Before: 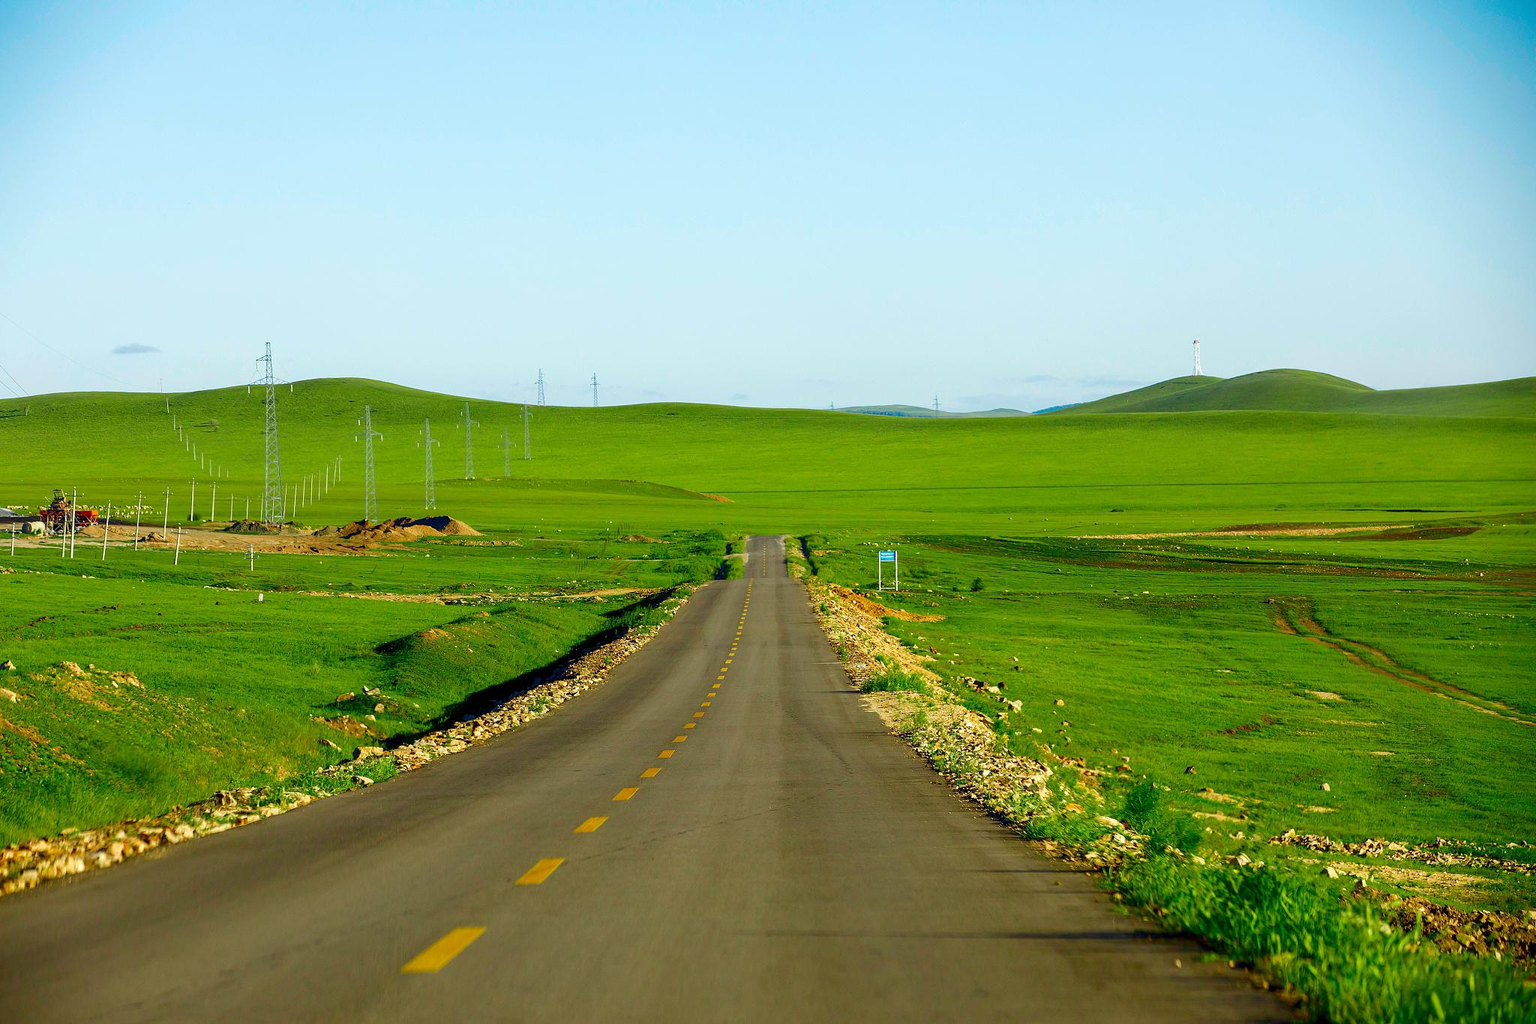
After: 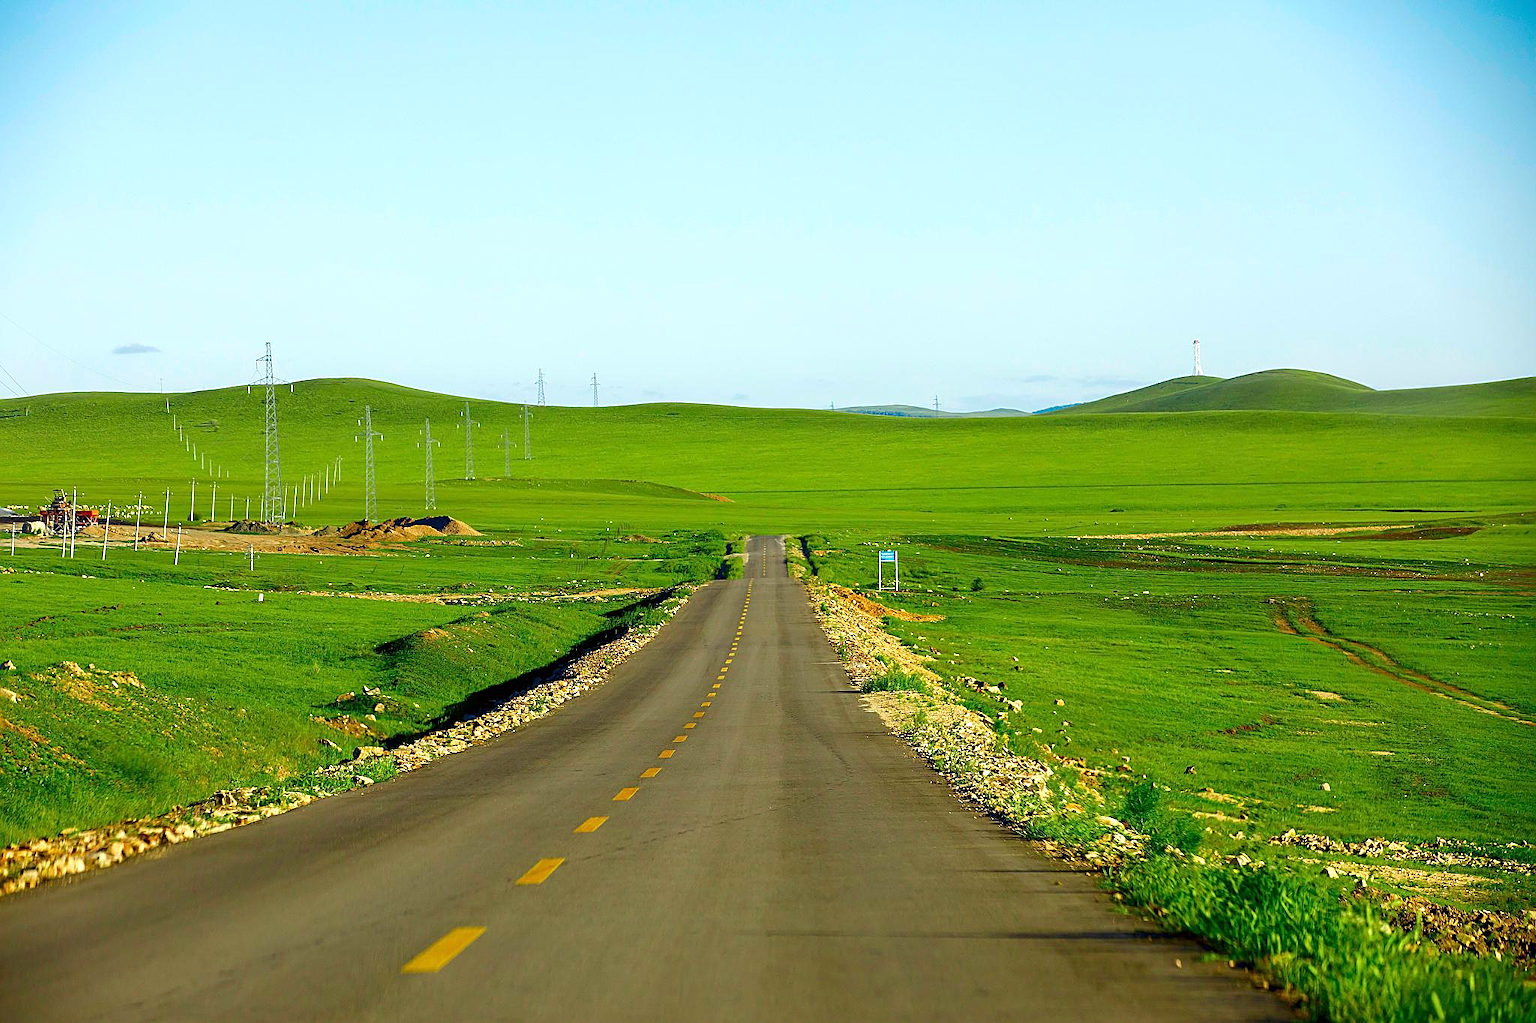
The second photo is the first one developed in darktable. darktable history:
sharpen: amount 0.601
exposure: black level correction 0, exposure 0.199 EV, compensate exposure bias true, compensate highlight preservation false
